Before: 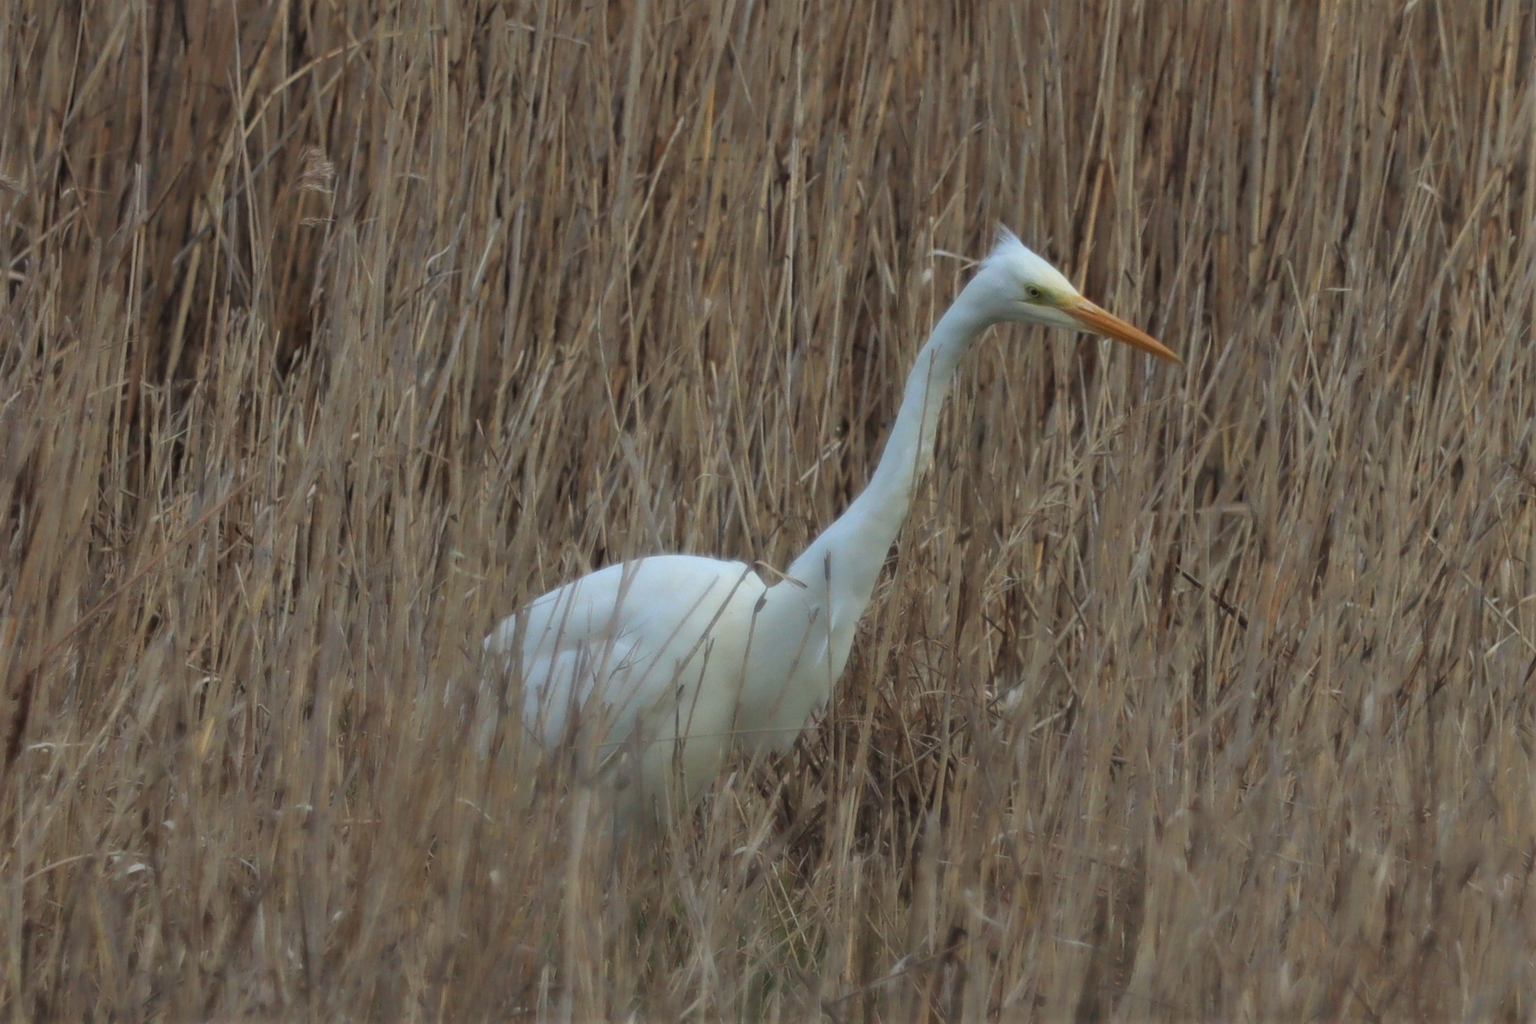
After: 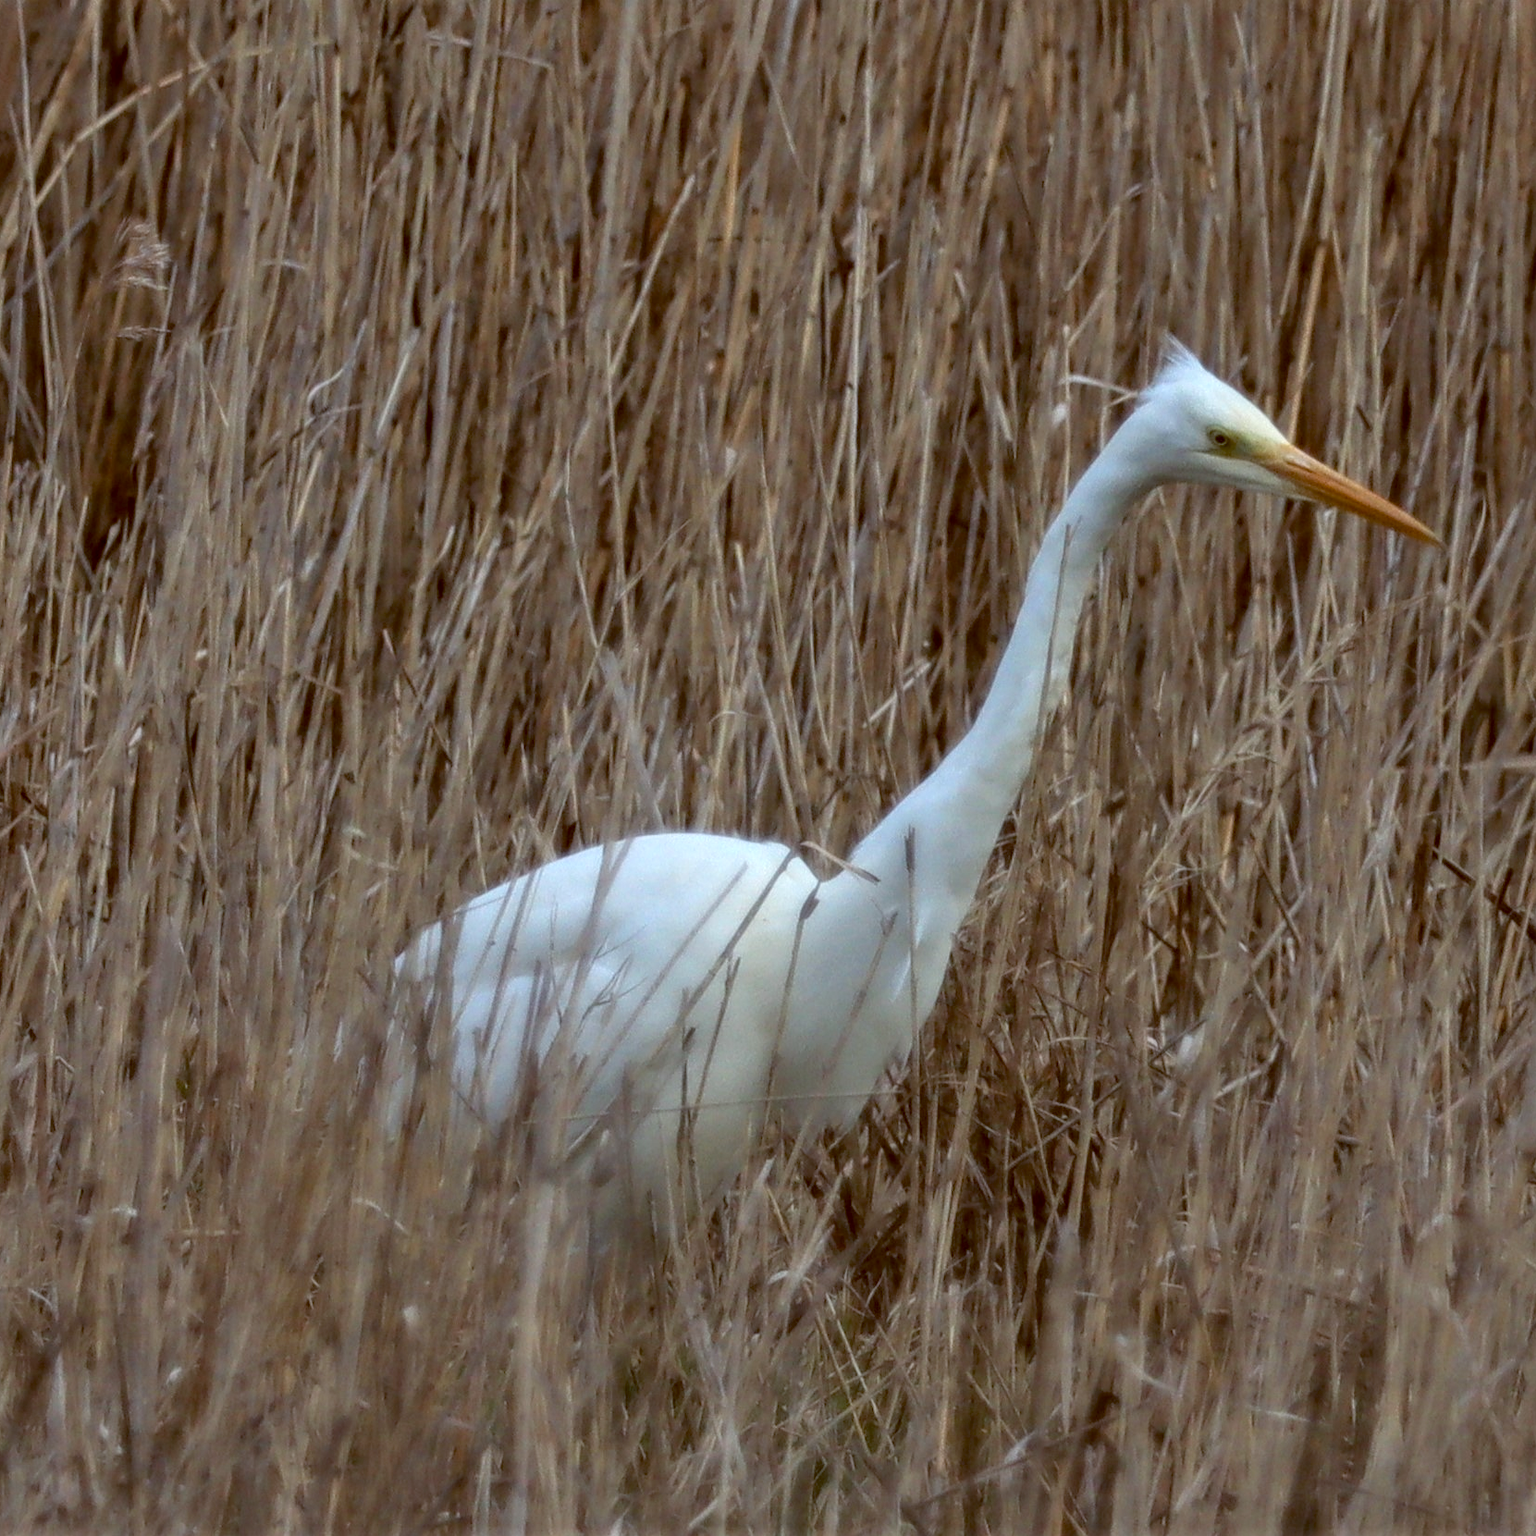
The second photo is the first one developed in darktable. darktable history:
crop and rotate: left 14.436%, right 18.898%
local contrast: detail 150%
color balance: lift [1, 1.015, 1.004, 0.985], gamma [1, 0.958, 0.971, 1.042], gain [1, 0.956, 0.977, 1.044]
